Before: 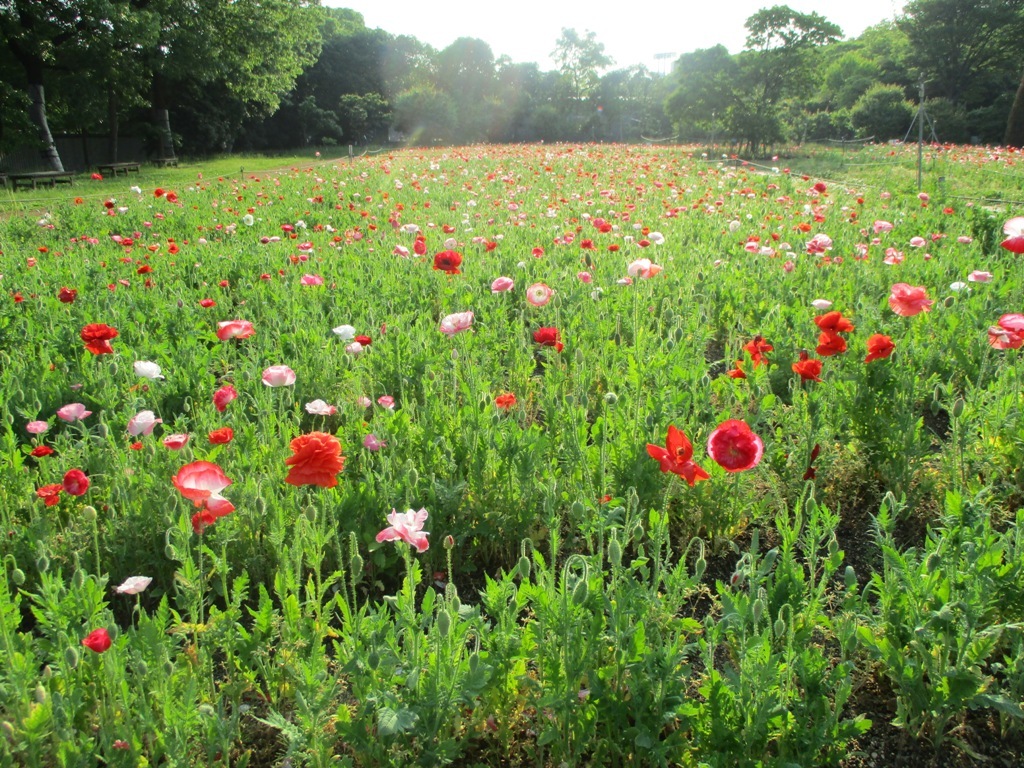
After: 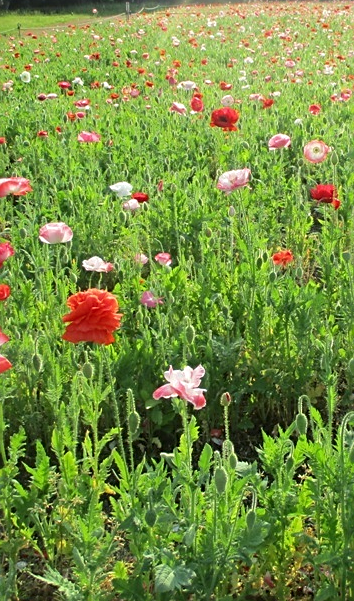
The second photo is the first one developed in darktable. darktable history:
crop and rotate: left 21.8%, top 18.671%, right 43.58%, bottom 2.972%
sharpen: on, module defaults
